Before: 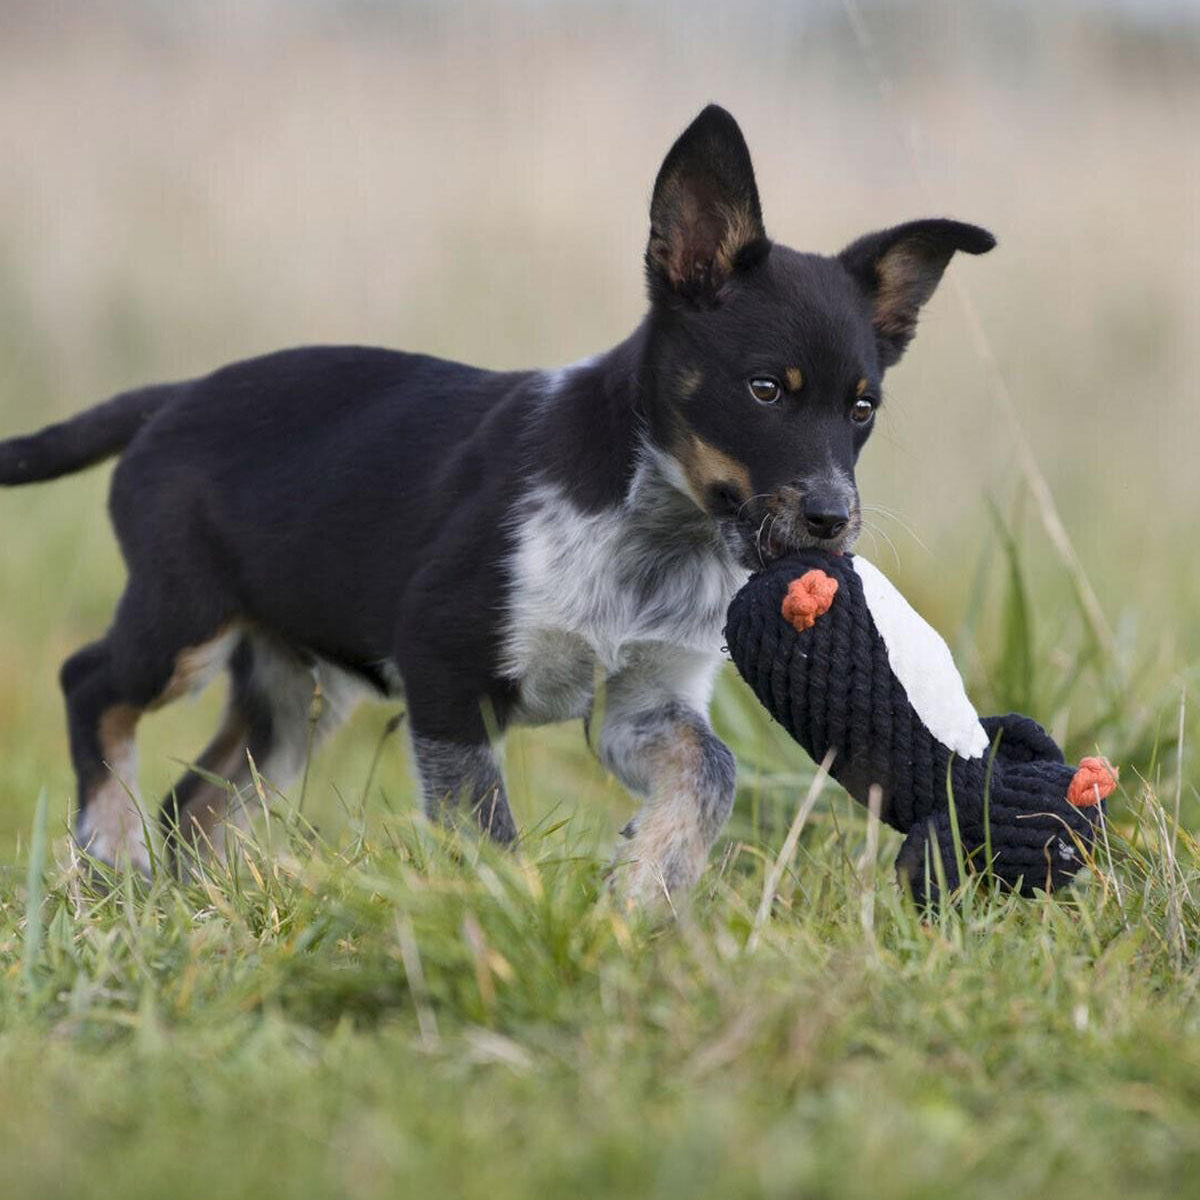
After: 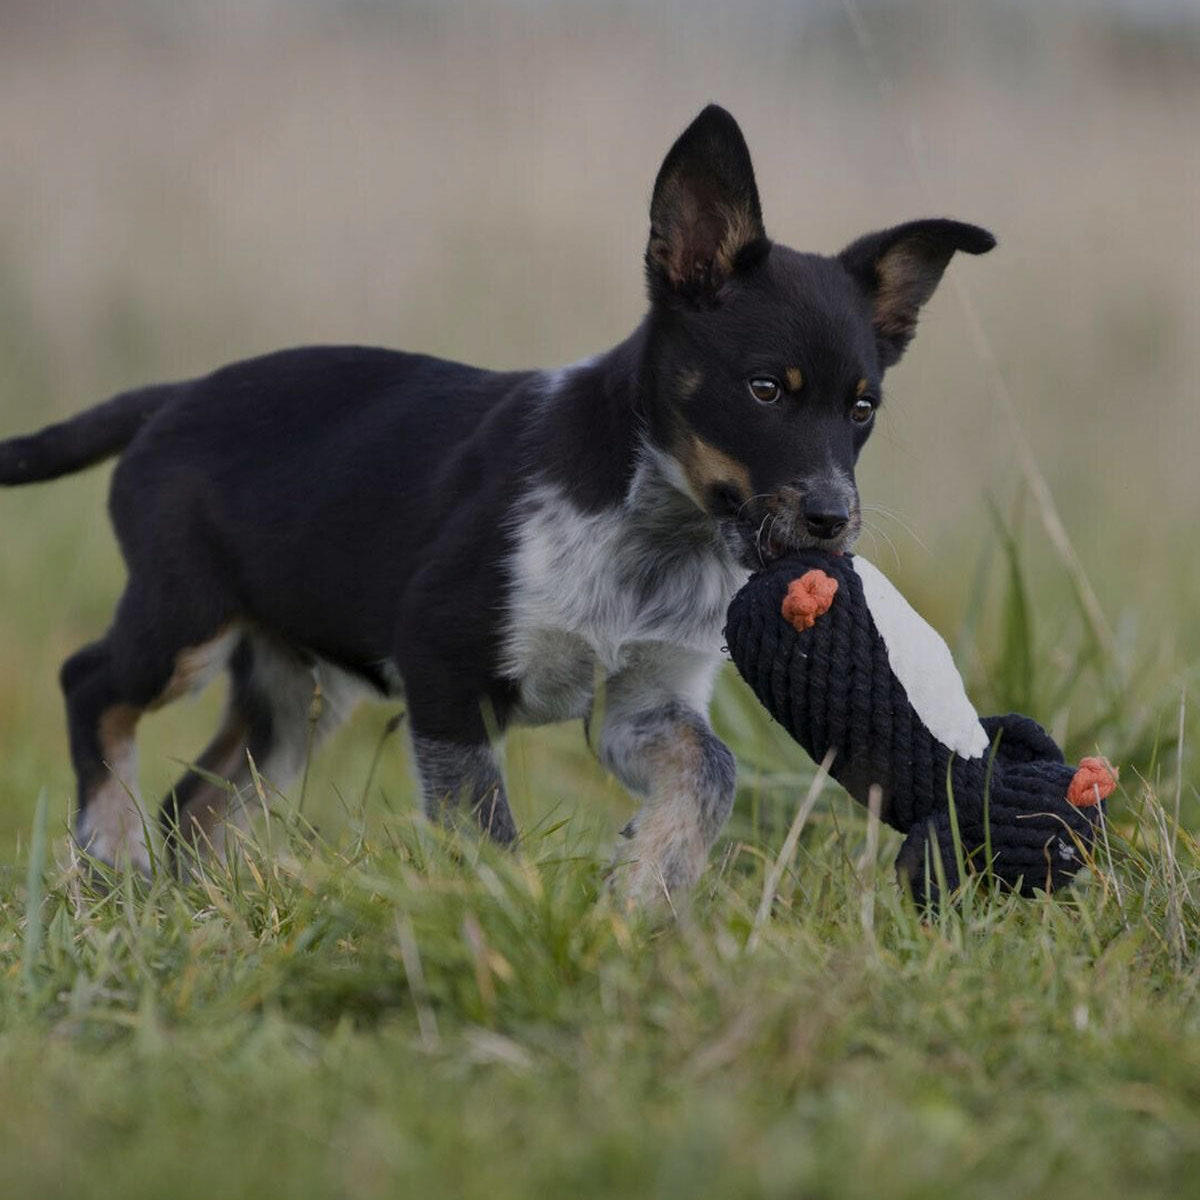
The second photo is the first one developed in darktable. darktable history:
exposure: black level correction 0, exposure -0.766 EV, compensate highlight preservation false
